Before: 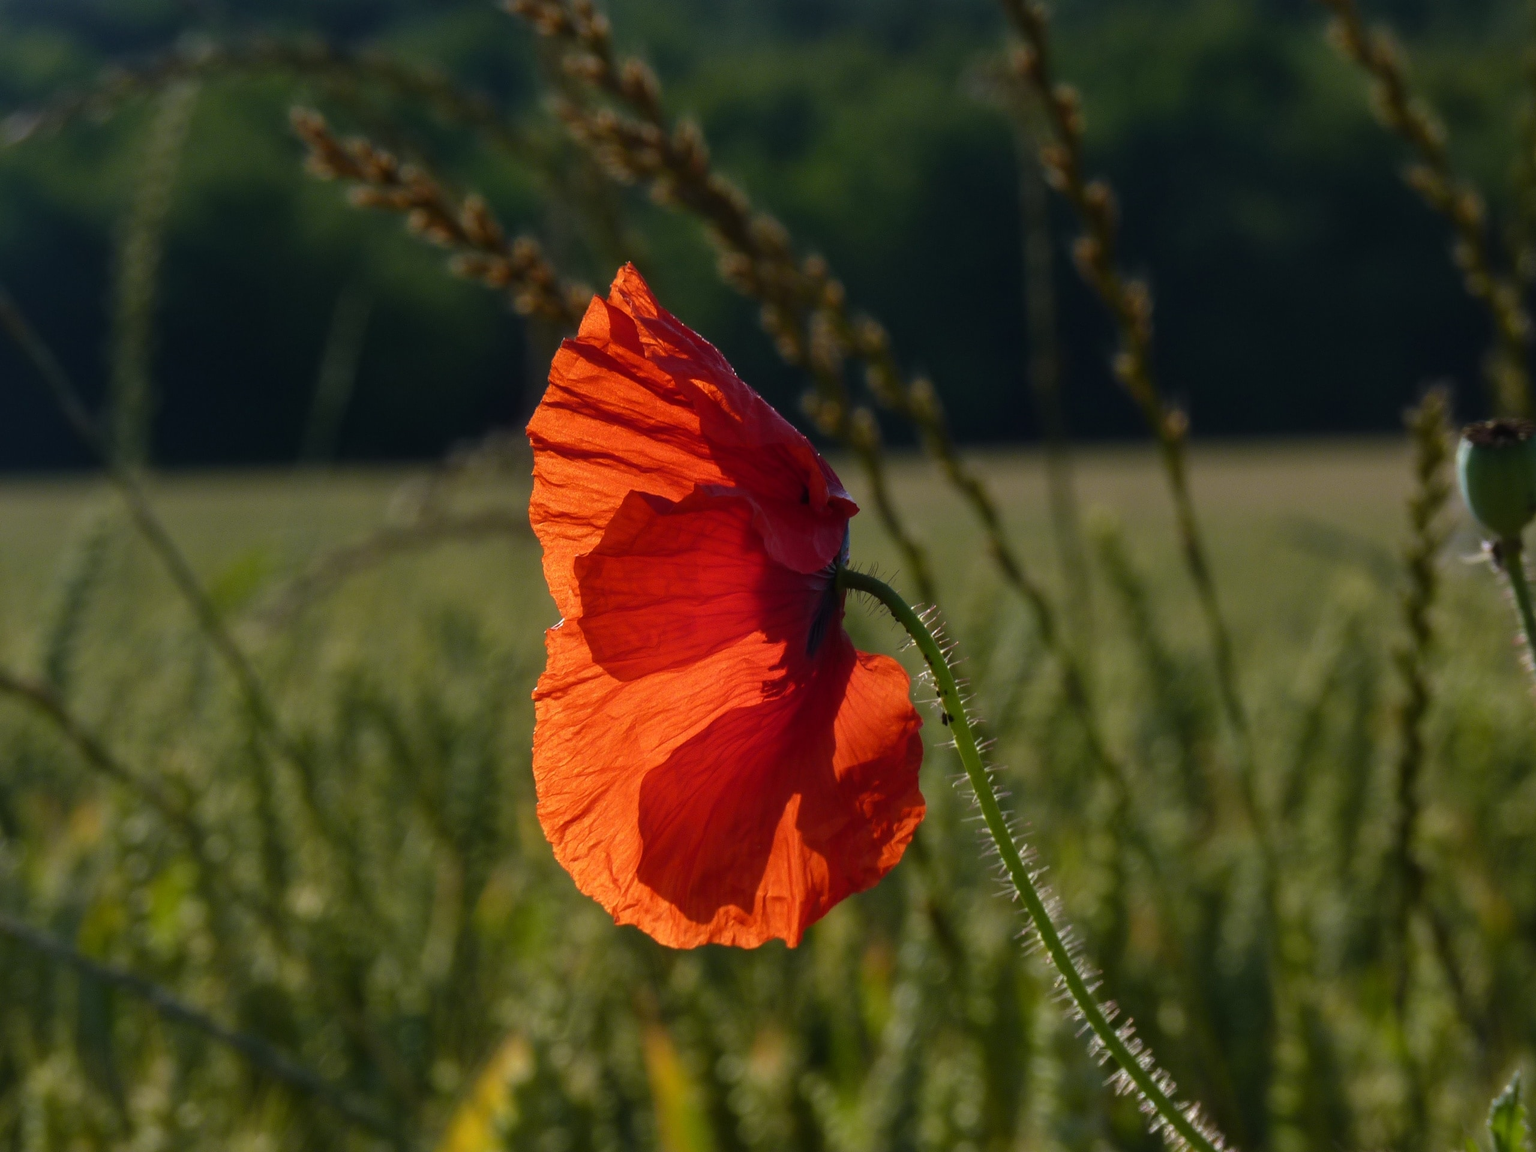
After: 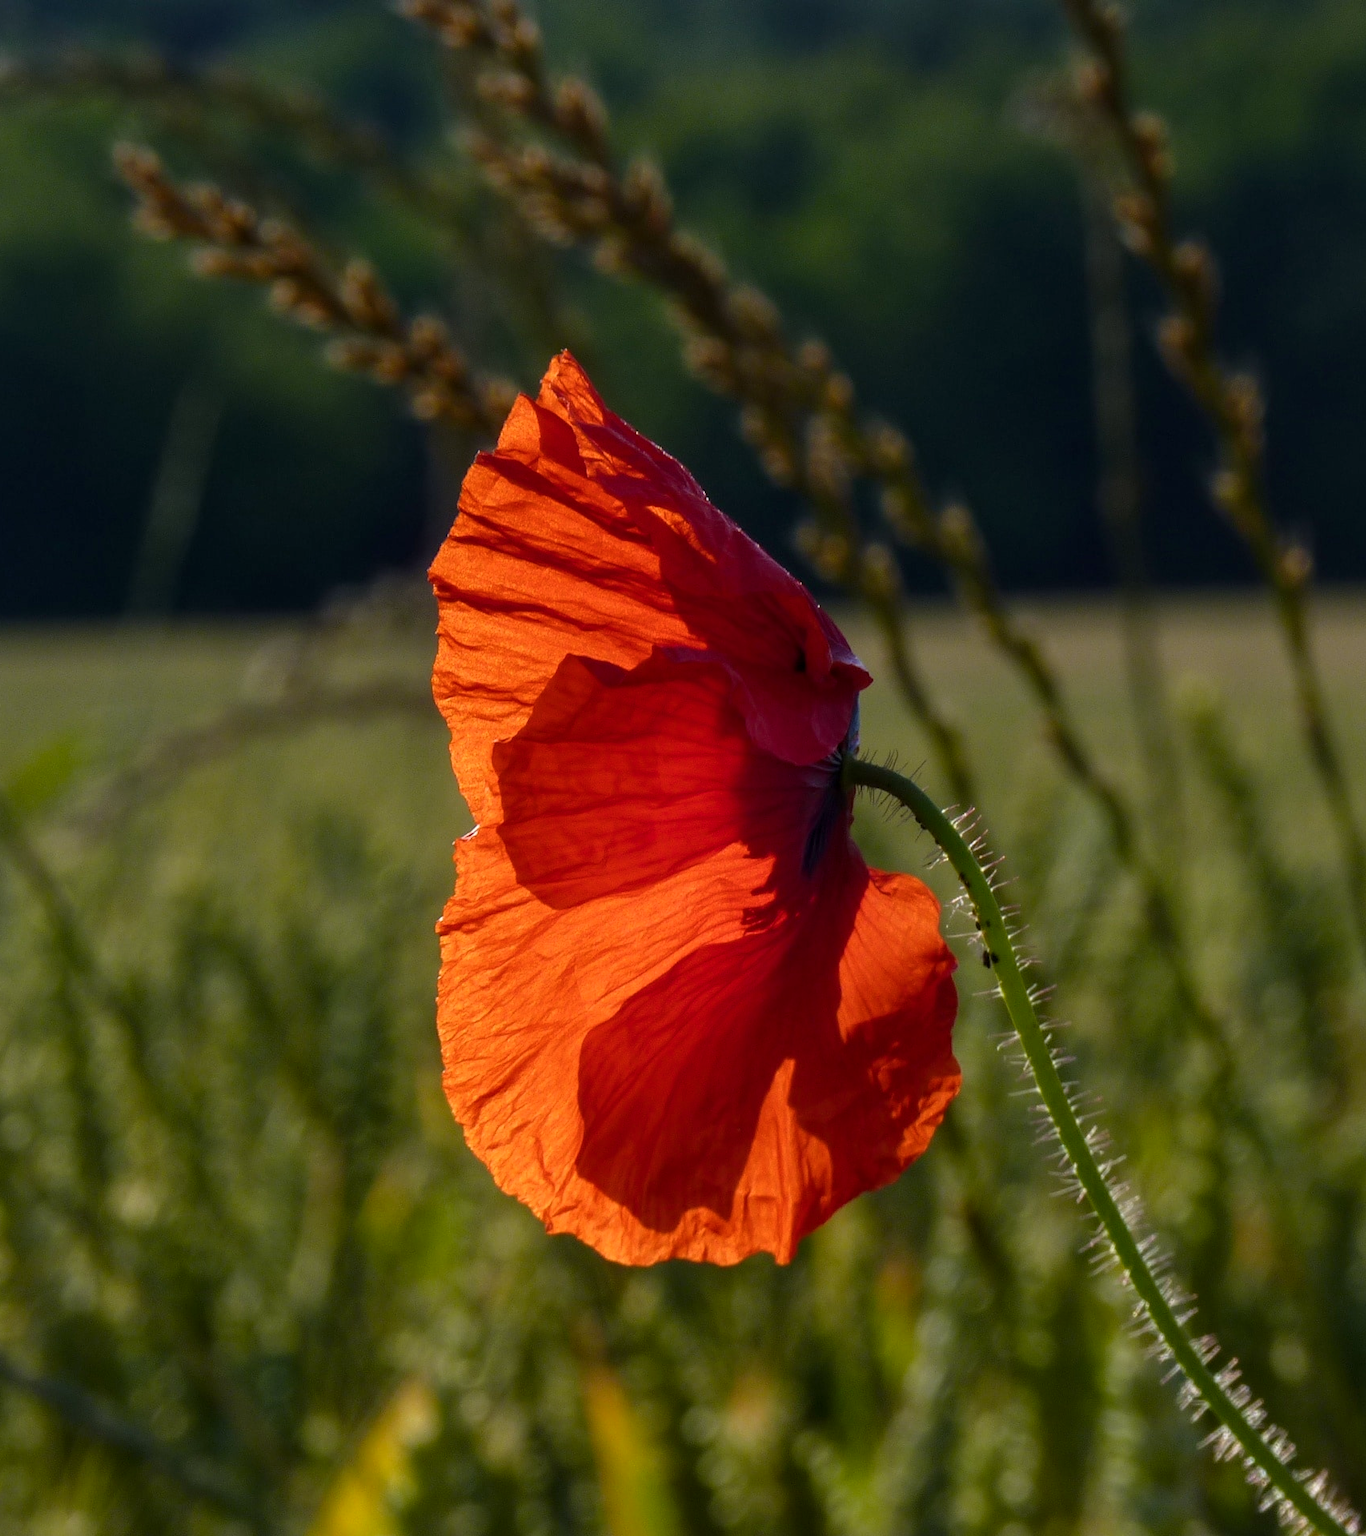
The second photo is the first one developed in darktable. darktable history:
crop and rotate: left 13.394%, right 19.891%
color balance rgb: shadows lift › chroma 3.317%, shadows lift › hue 280.13°, perceptual saturation grading › global saturation 1.407%, perceptual saturation grading › highlights -2.622%, perceptual saturation grading › mid-tones 3.687%, perceptual saturation grading › shadows 7.246%, global vibrance 20%
local contrast: highlights 106%, shadows 102%, detail 119%, midtone range 0.2
